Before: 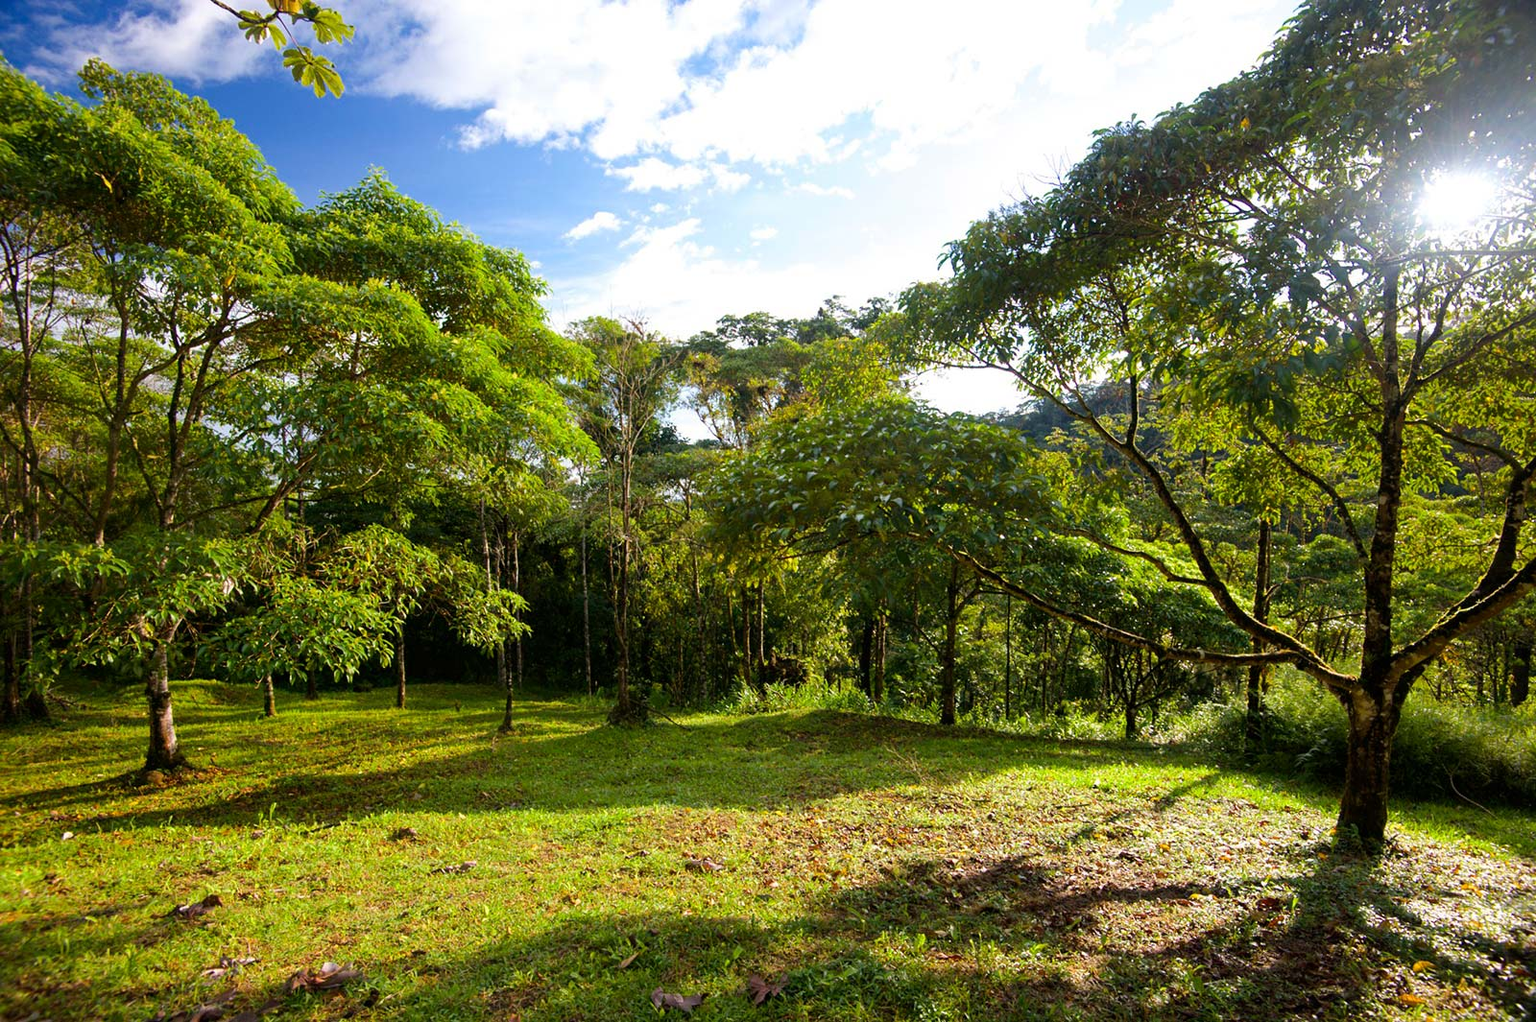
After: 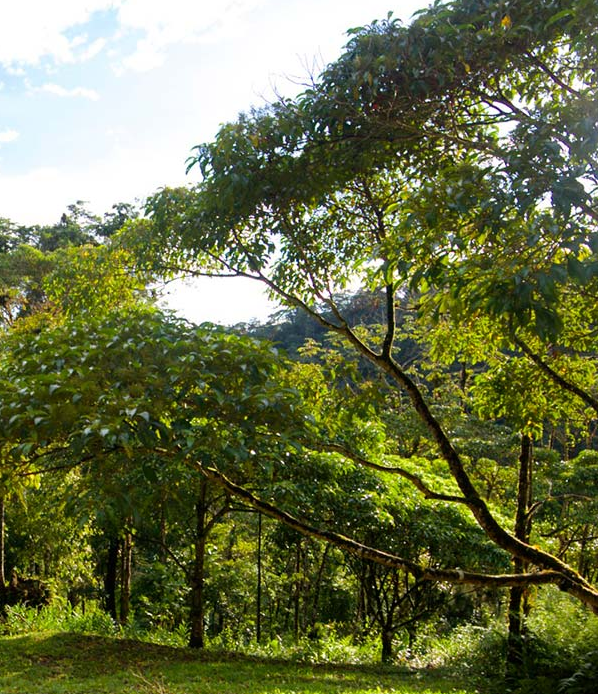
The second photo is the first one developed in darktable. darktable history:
crop and rotate: left 49.441%, top 10.094%, right 13.148%, bottom 24.698%
